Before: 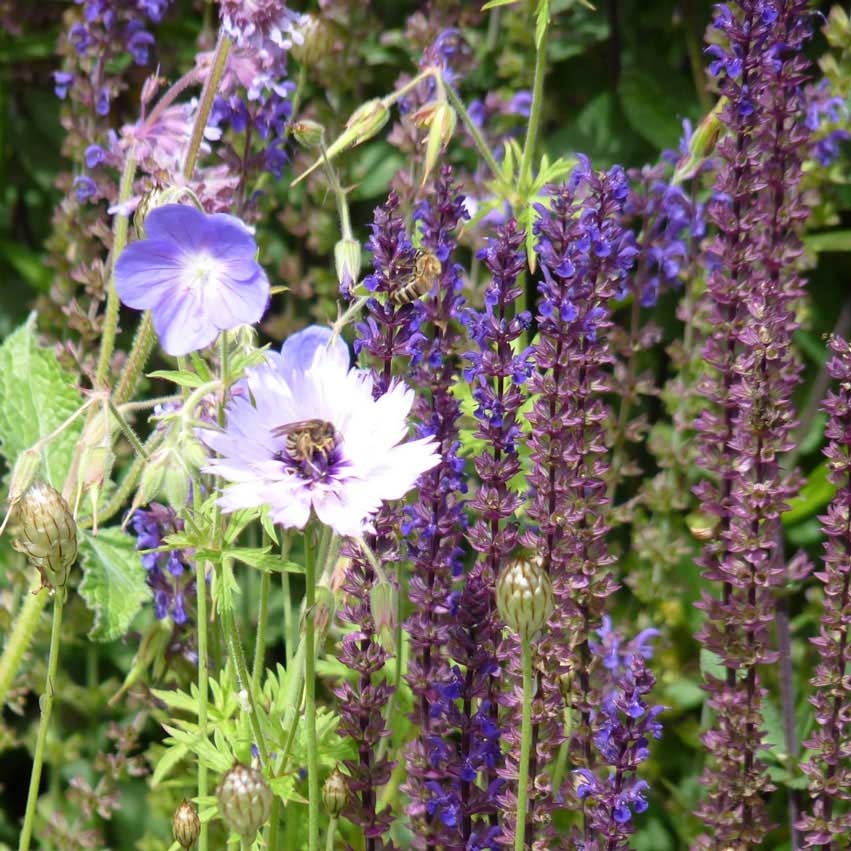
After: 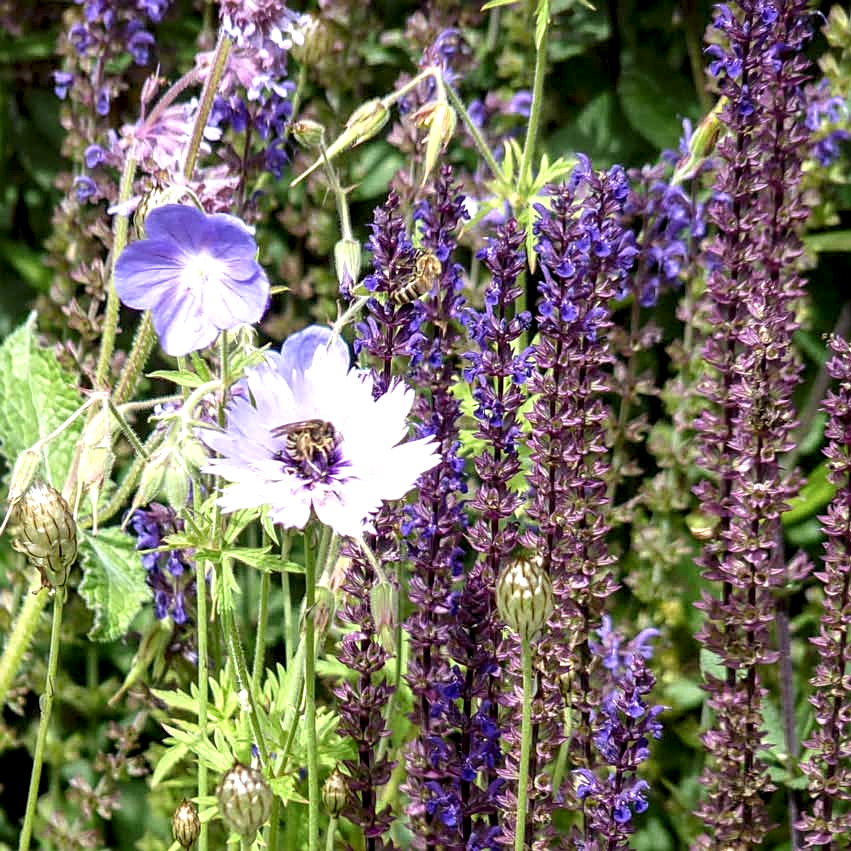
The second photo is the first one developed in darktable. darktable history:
local contrast: highlights 60%, shadows 60%, detail 160%
sharpen: on, module defaults
